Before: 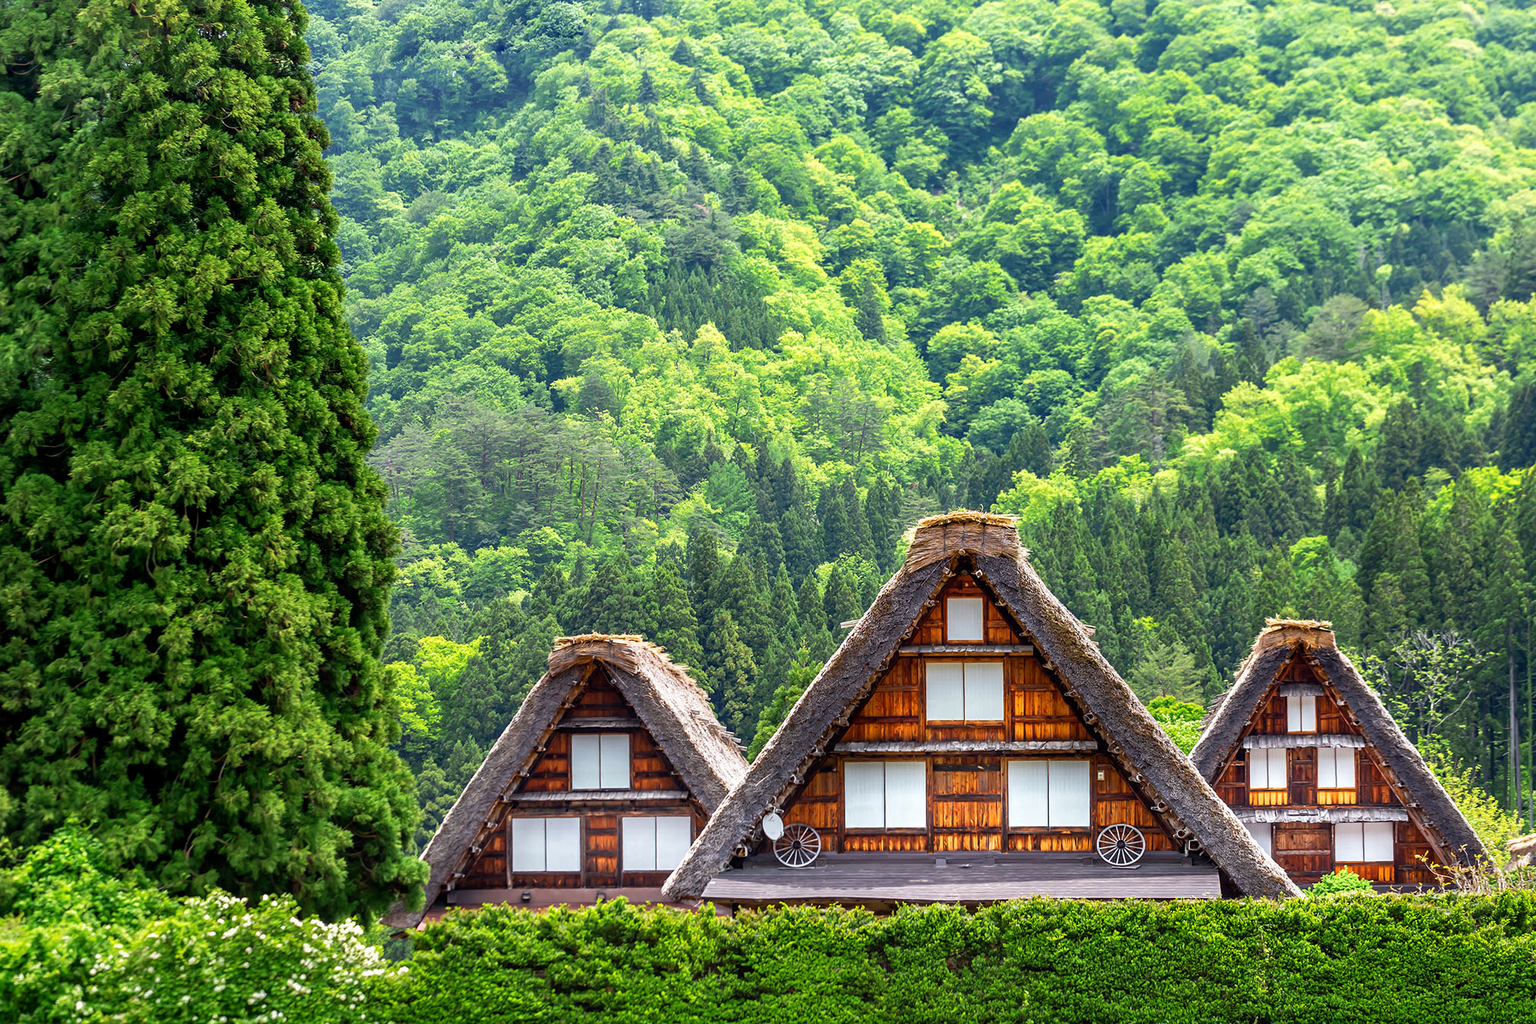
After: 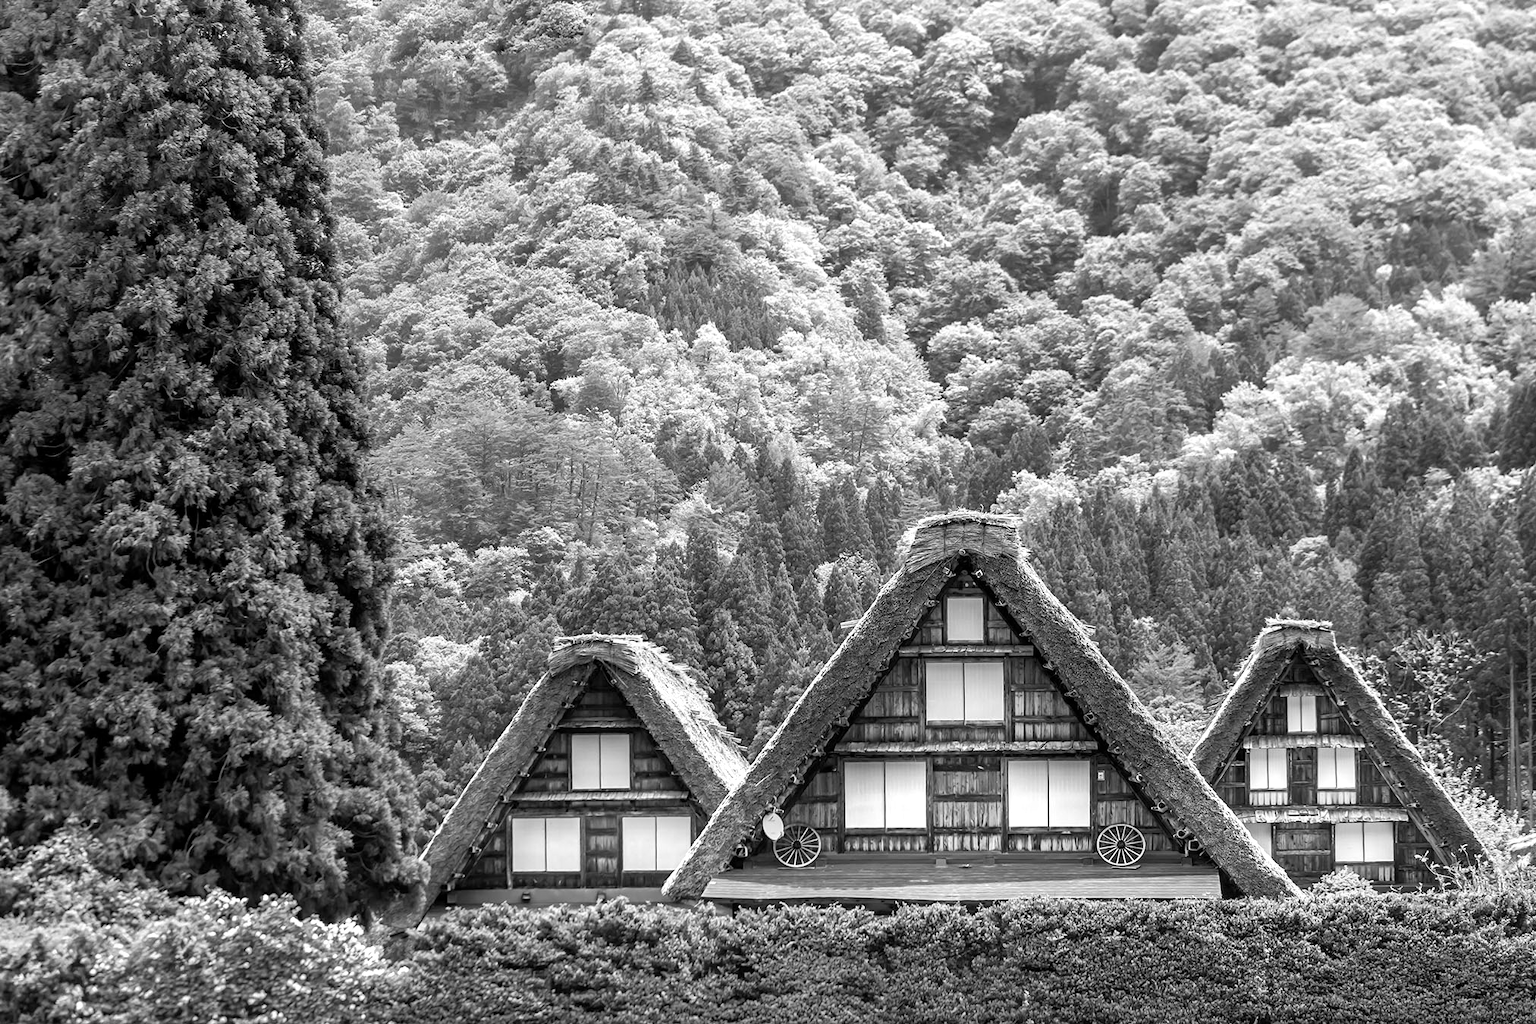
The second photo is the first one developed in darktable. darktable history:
white balance: red 1.188, blue 1.11
color balance rgb: perceptual saturation grading › global saturation 20%, perceptual saturation grading › highlights -25%, perceptual saturation grading › shadows 25%
monochrome: a 2.21, b -1.33, size 2.2
